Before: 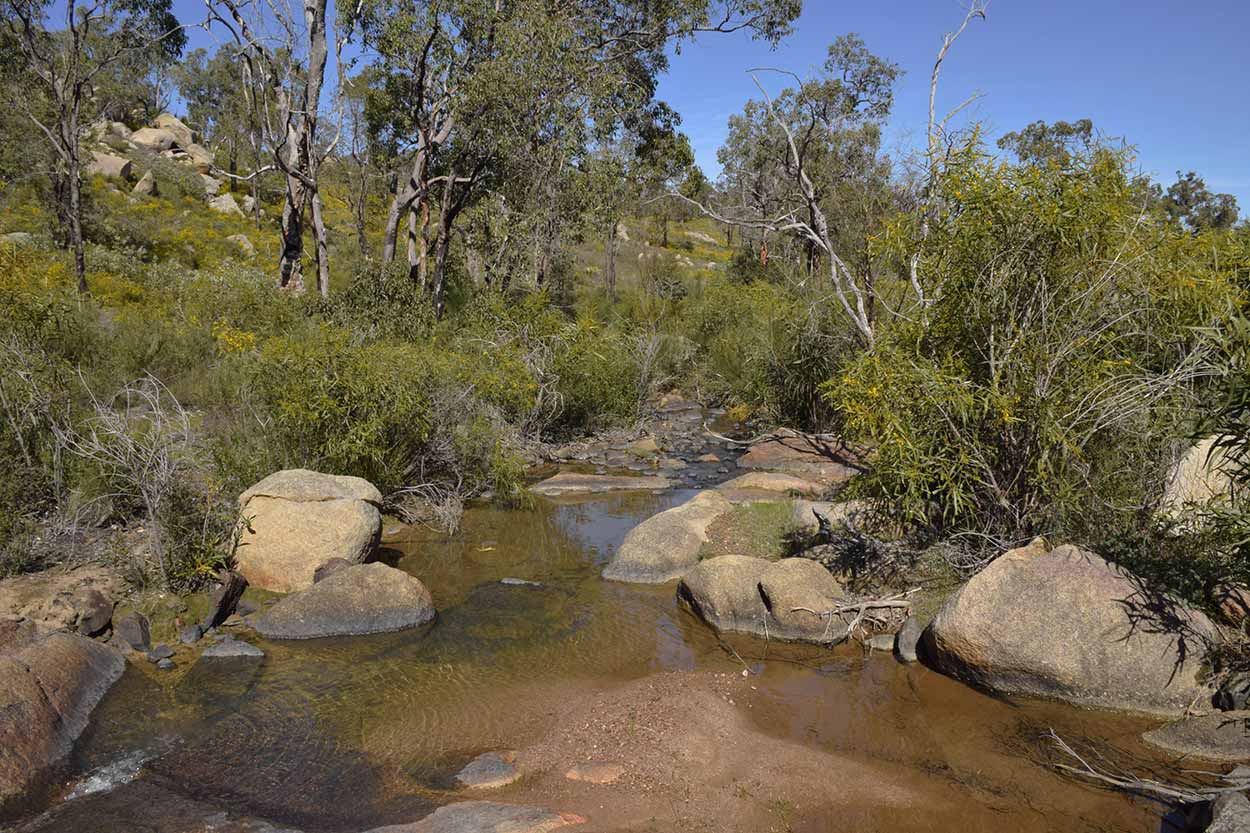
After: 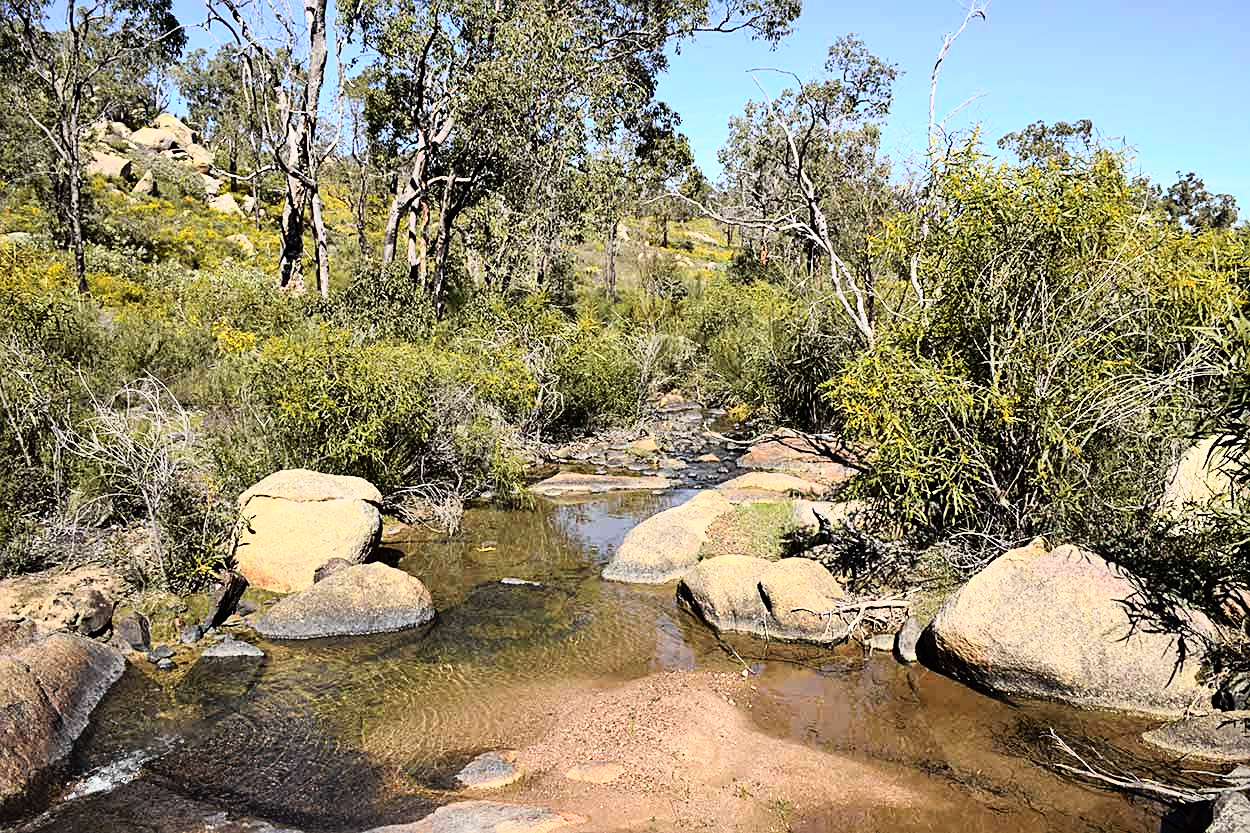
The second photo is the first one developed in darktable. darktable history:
sharpen: on, module defaults
rgb curve: curves: ch0 [(0, 0) (0.21, 0.15) (0.24, 0.21) (0.5, 0.75) (0.75, 0.96) (0.89, 0.99) (1, 1)]; ch1 [(0, 0.02) (0.21, 0.13) (0.25, 0.2) (0.5, 0.67) (0.75, 0.9) (0.89, 0.97) (1, 1)]; ch2 [(0, 0.02) (0.21, 0.13) (0.25, 0.2) (0.5, 0.67) (0.75, 0.9) (0.89, 0.97) (1, 1)], compensate middle gray true
